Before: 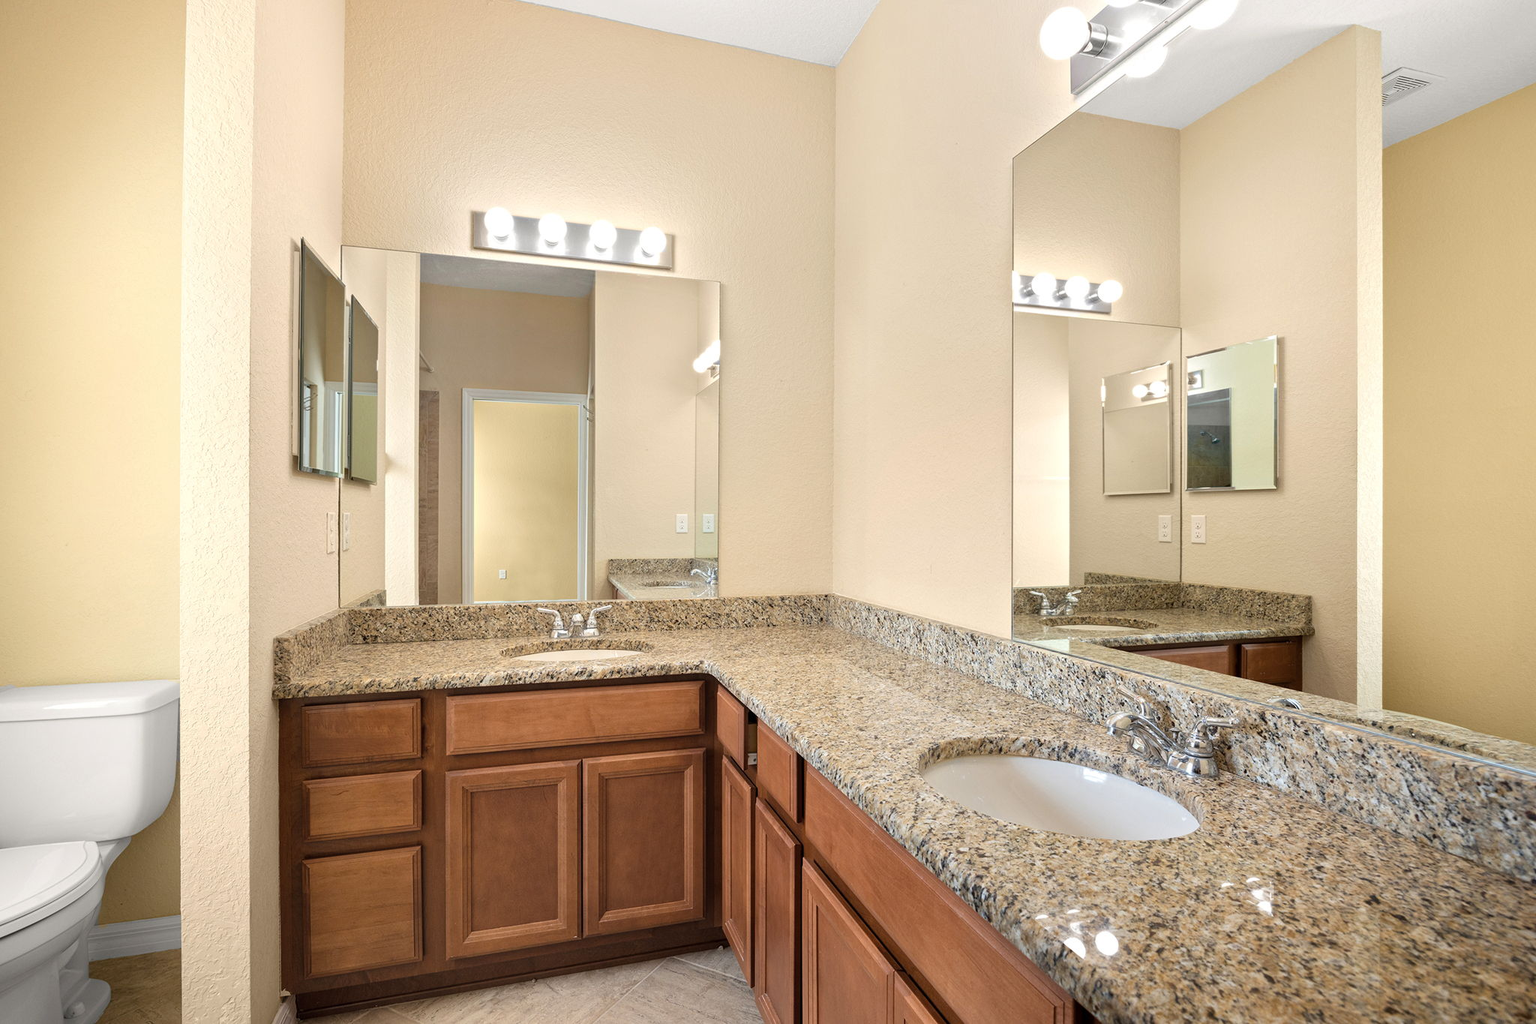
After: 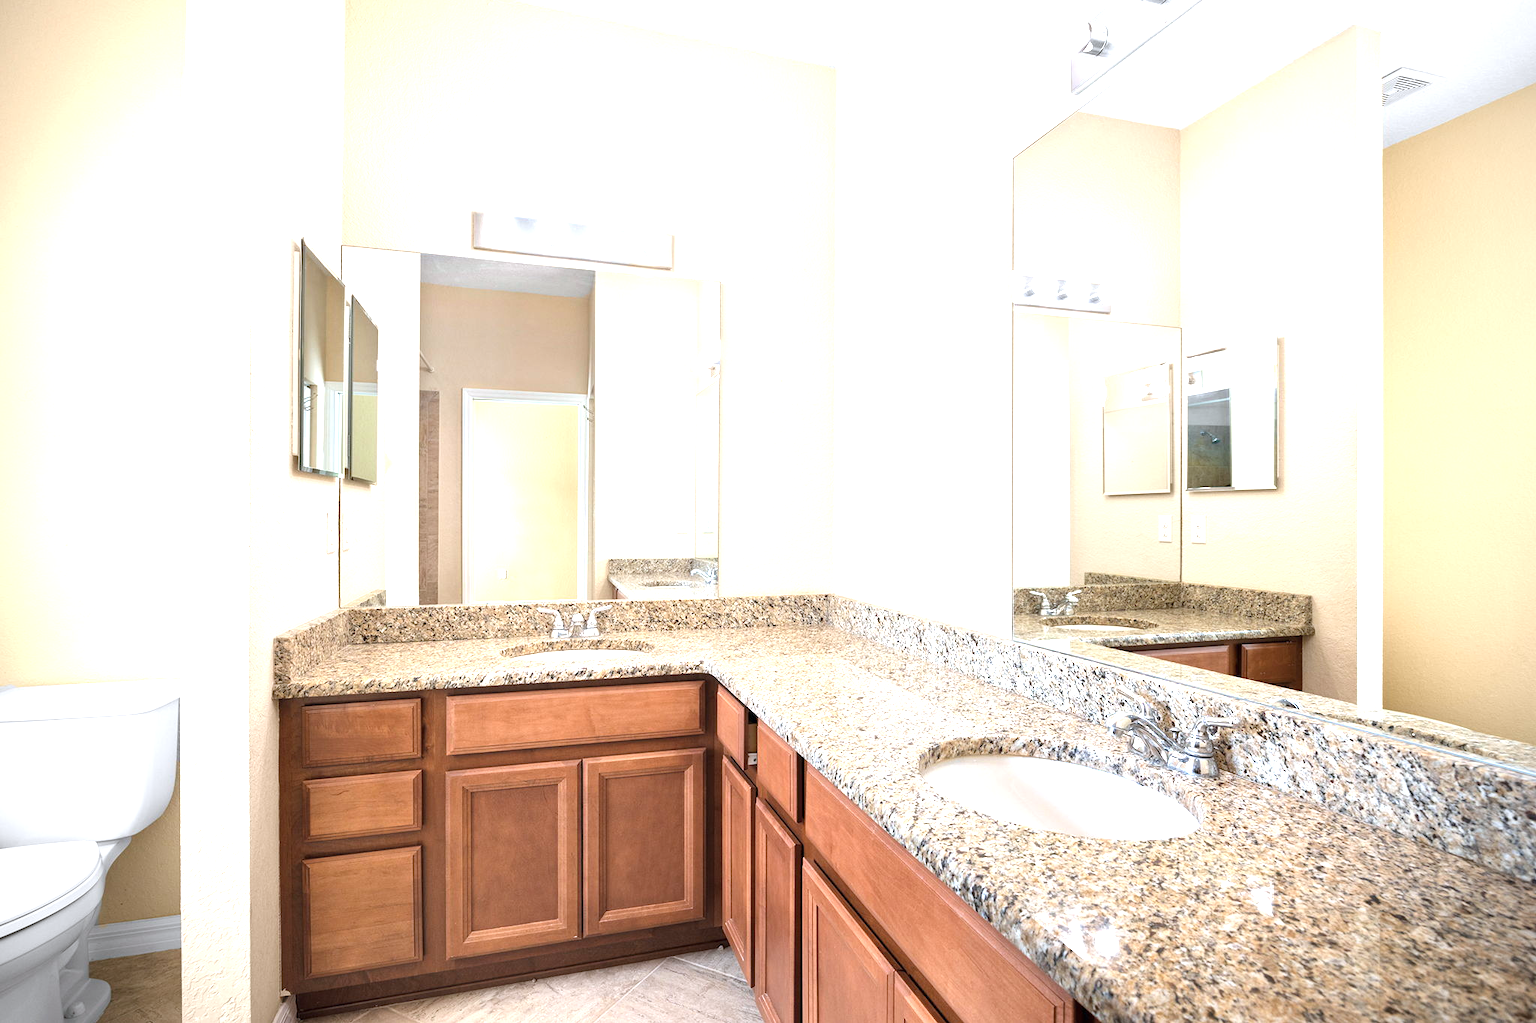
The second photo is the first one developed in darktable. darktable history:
color correction: highlights a* -0.772, highlights b* -8.92
vignetting: fall-off radius 81.94%
exposure: black level correction 0, exposure 1.1 EV, compensate highlight preservation false
